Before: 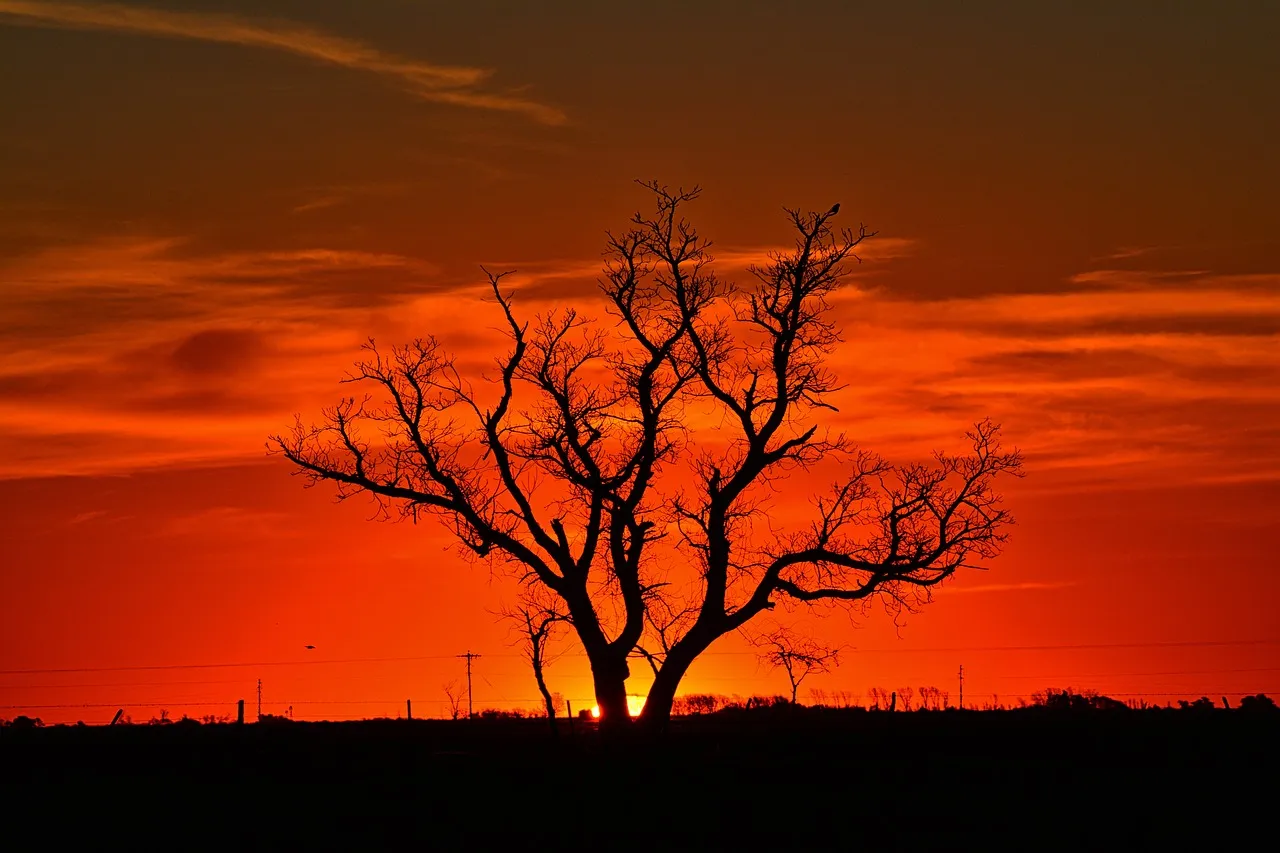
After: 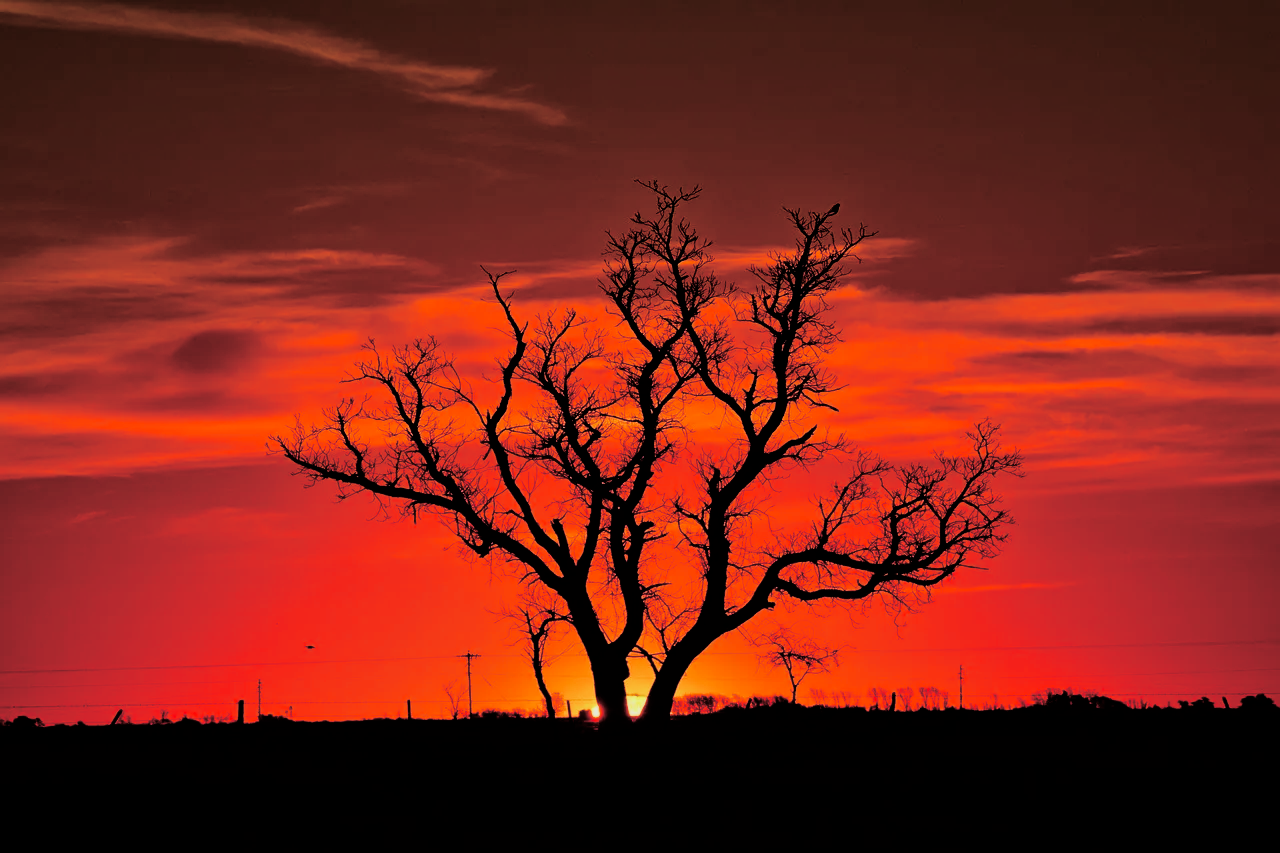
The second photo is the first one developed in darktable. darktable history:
white balance: emerald 1
split-toning: on, module defaults
filmic rgb: black relative exposure -7.65 EV, white relative exposure 4.56 EV, hardness 3.61, color science v6 (2022)
color zones: curves: ch0 [(0.25, 0.5) (0.463, 0.627) (0.484, 0.637) (0.75, 0.5)]
color balance rgb: perceptual saturation grading › global saturation 20%, perceptual saturation grading › highlights -25%, perceptual saturation grading › shadows 50%, global vibrance -25%
tone curve: curves: ch0 [(0, 0) (0.004, 0.001) (0.133, 0.112) (0.325, 0.362) (0.832, 0.893) (1, 1)], color space Lab, linked channels, preserve colors none
